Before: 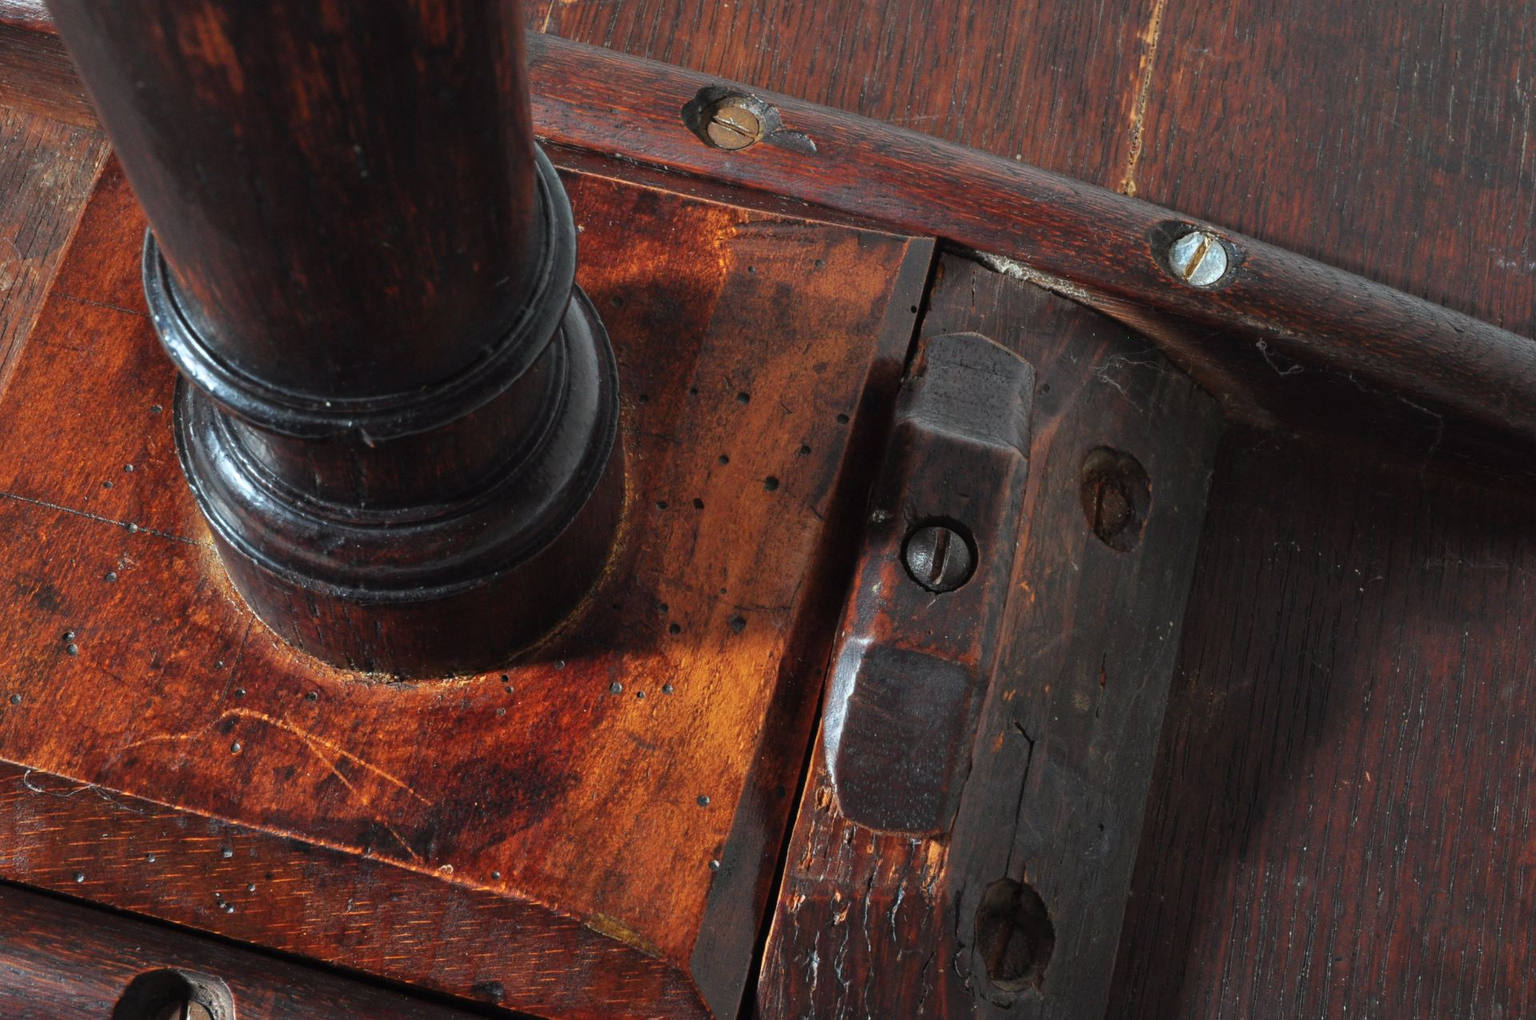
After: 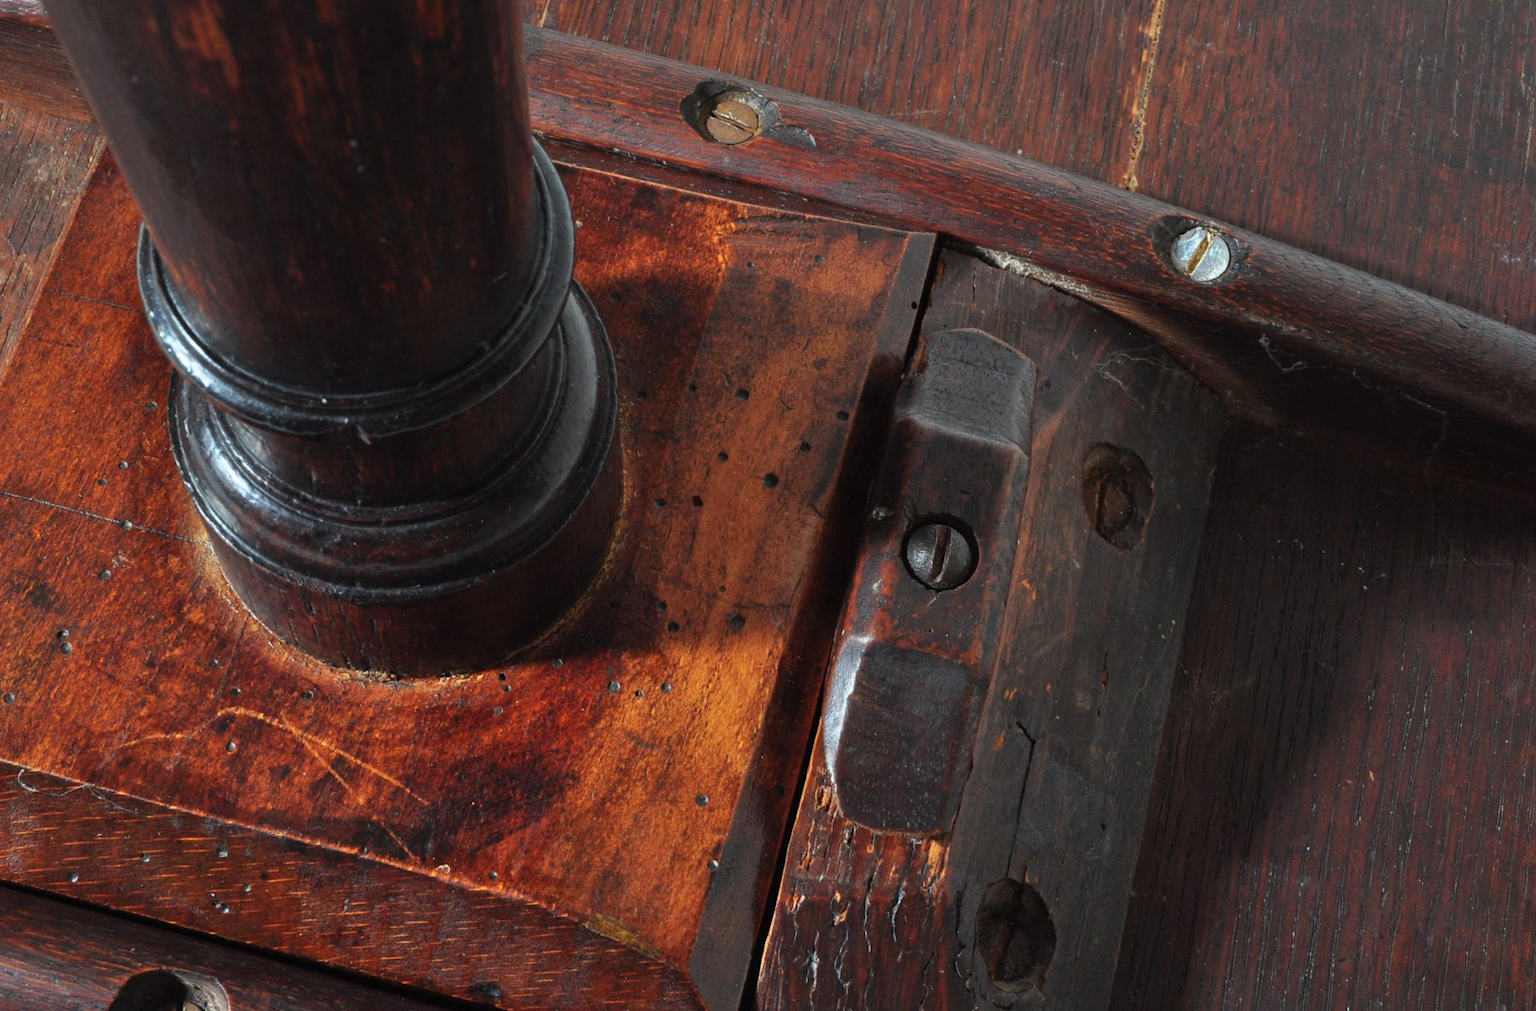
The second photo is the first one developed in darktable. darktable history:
crop: left 0.466%, top 0.635%, right 0.226%, bottom 0.893%
